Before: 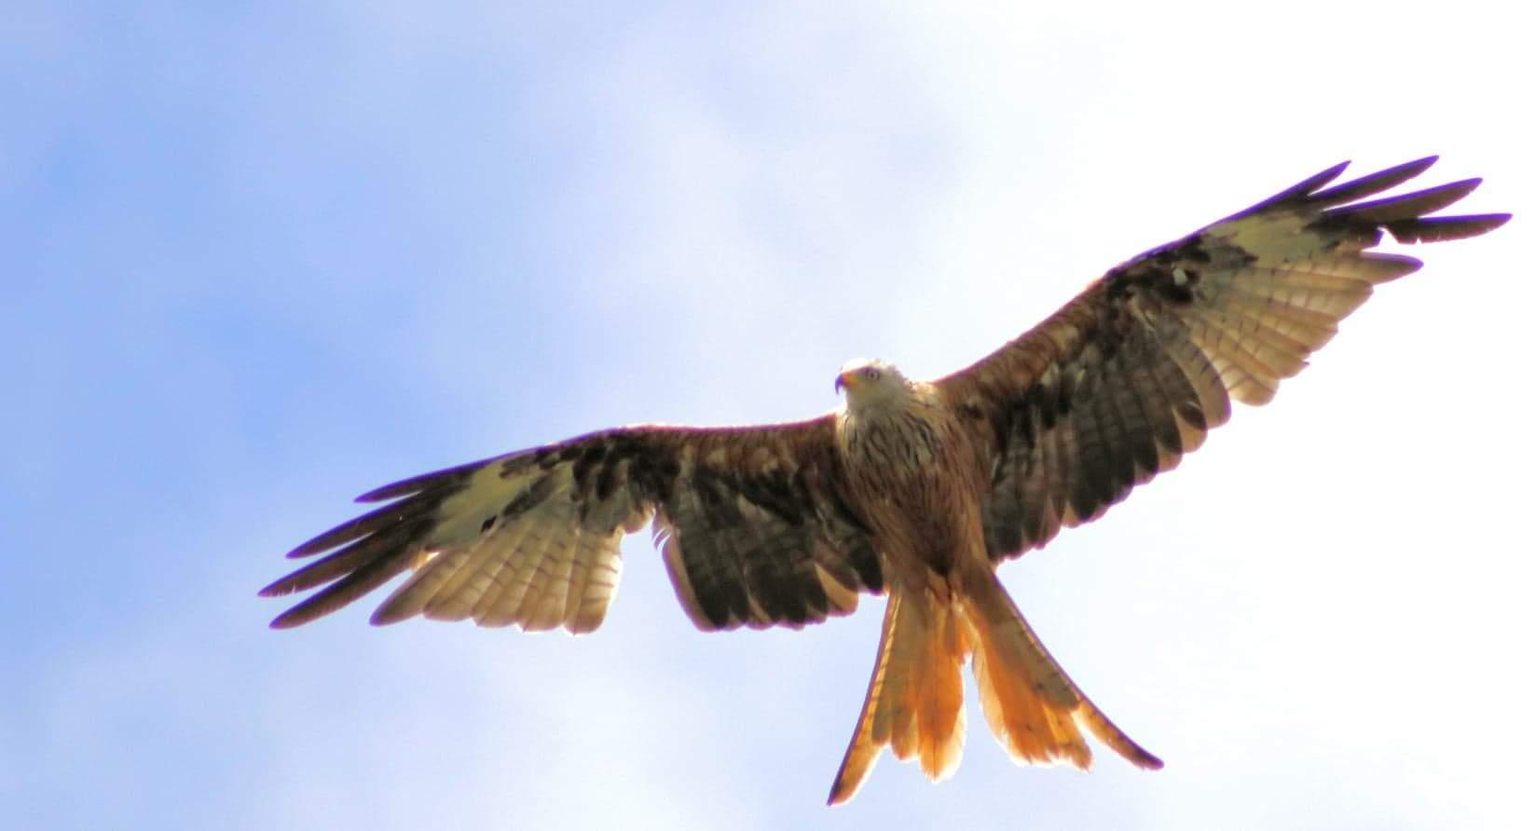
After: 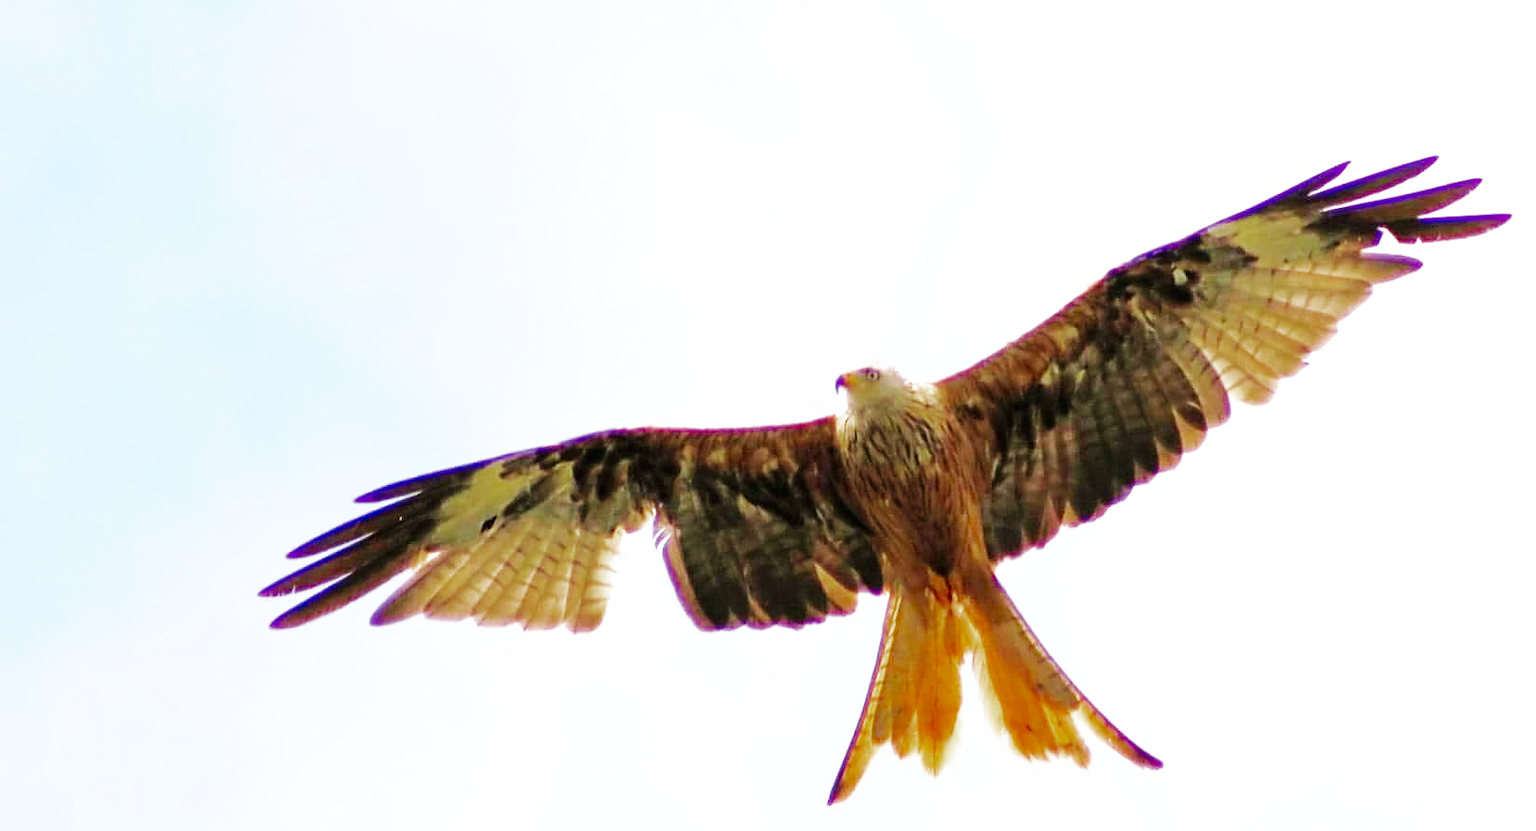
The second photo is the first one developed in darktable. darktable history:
base curve: curves: ch0 [(0, 0) (0.007, 0.004) (0.027, 0.03) (0.046, 0.07) (0.207, 0.54) (0.442, 0.872) (0.673, 0.972) (1, 1)], preserve colors none
color zones: curves: ch0 [(0.27, 0.396) (0.563, 0.504) (0.75, 0.5) (0.787, 0.307)]
sharpen: on, module defaults
velvia: on, module defaults
